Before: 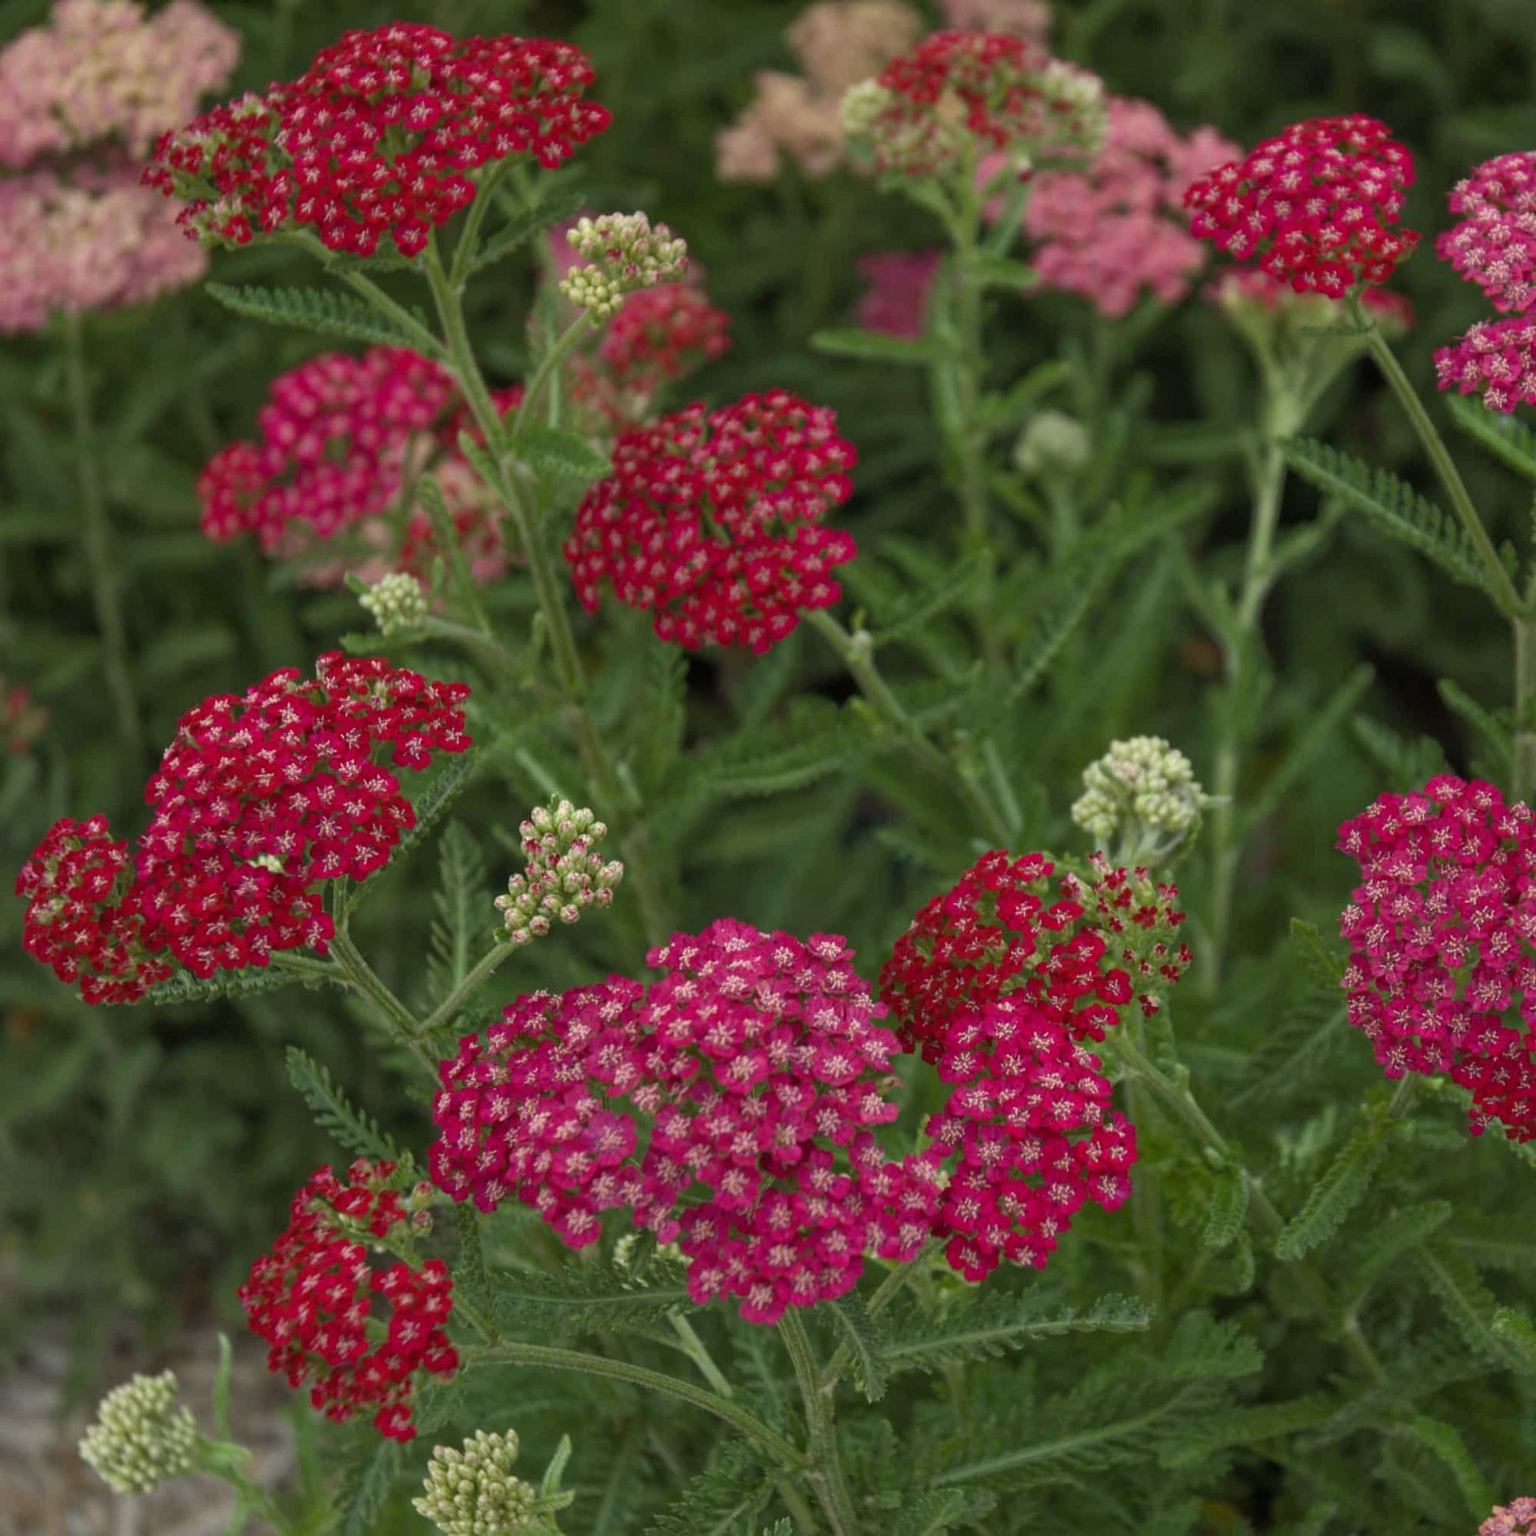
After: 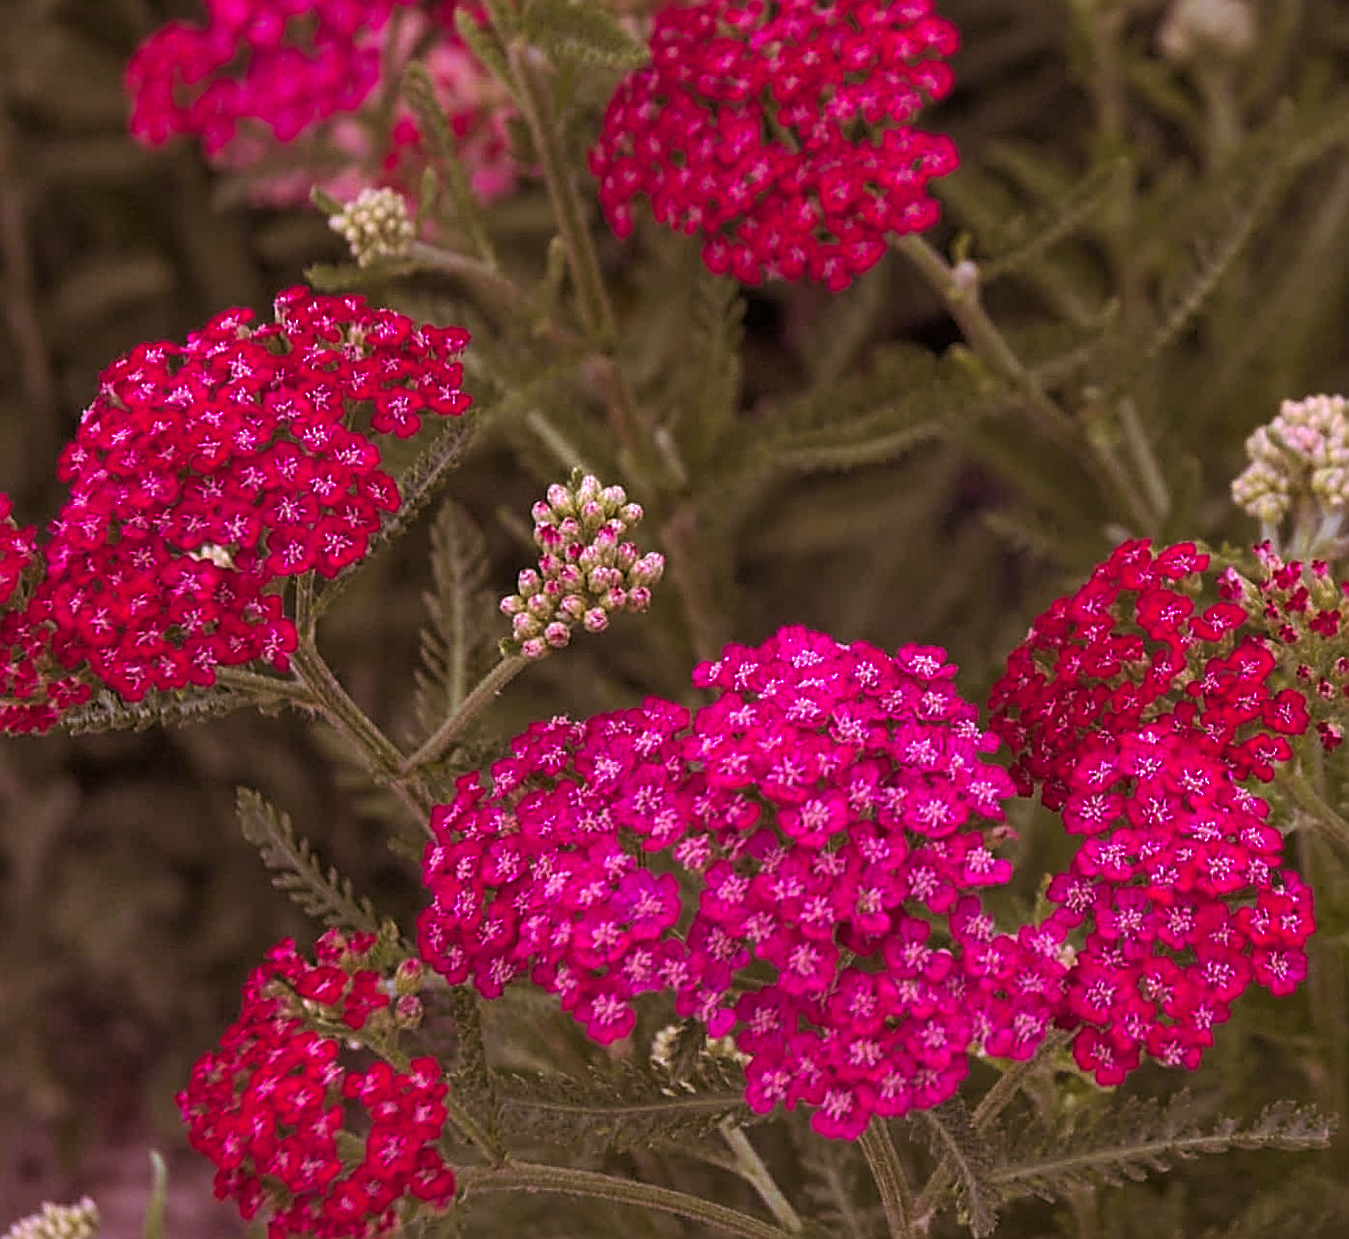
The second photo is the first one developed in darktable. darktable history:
white balance: red 1.004, blue 1.096
color correction: highlights a* 19.5, highlights b* -11.53, saturation 1.69
split-toning: highlights › hue 298.8°, highlights › saturation 0.73, compress 41.76%
sharpen: amount 1
crop: left 6.488%, top 27.668%, right 24.183%, bottom 8.656%
